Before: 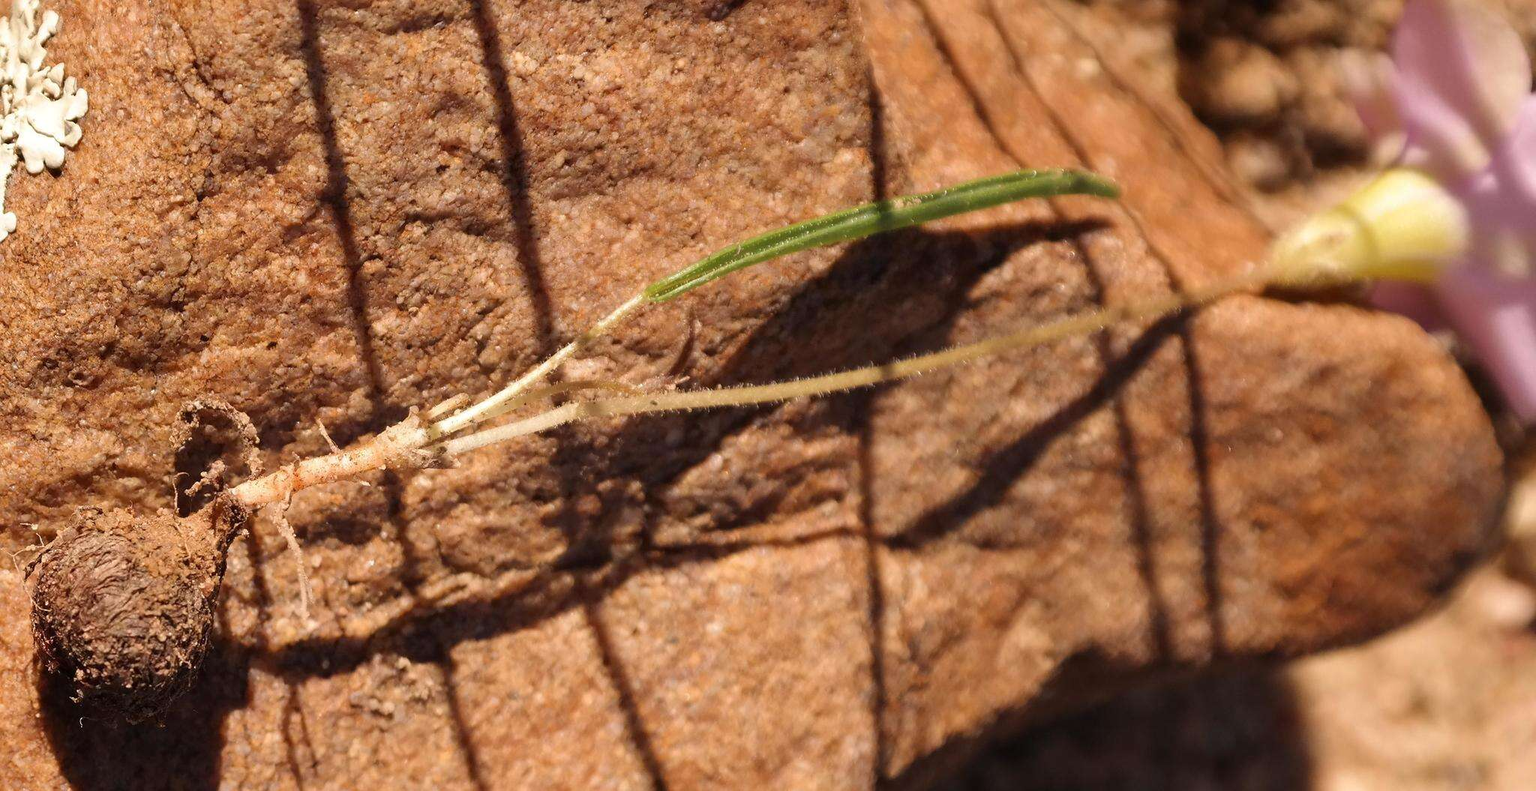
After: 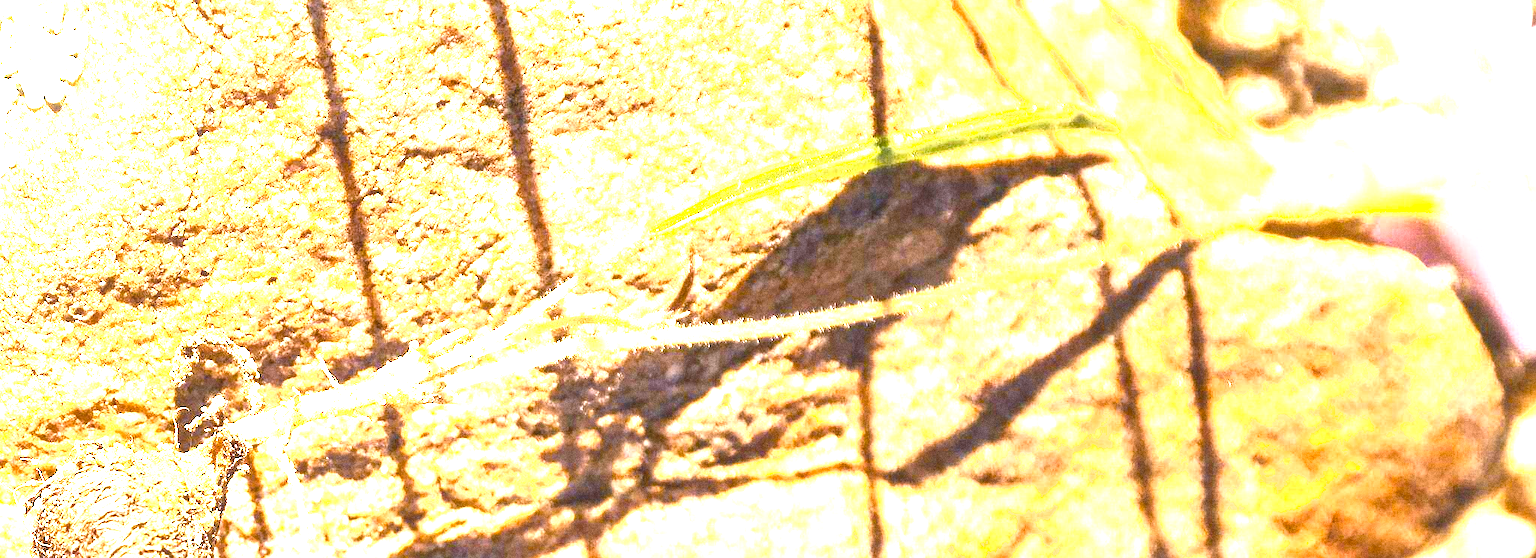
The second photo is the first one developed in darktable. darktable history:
shadows and highlights: shadows 0, highlights 40
color balance rgb: shadows lift › chroma 2%, shadows lift › hue 185.64°, power › luminance 1.48%, highlights gain › chroma 3%, highlights gain › hue 54.51°, global offset › luminance -0.4%, perceptual saturation grading › highlights -18.47%, perceptual saturation grading › mid-tones 6.62%, perceptual saturation grading › shadows 28.22%, perceptual brilliance grading › highlights 15.68%, perceptual brilliance grading › shadows -14.29%, global vibrance 25.96%, contrast 6.45%
crop and rotate: top 8.293%, bottom 20.996%
white balance: red 0.931, blue 1.11
grain: coarseness 0.09 ISO, strength 40%
local contrast: on, module defaults
exposure: black level correction 0, exposure 2.088 EV, compensate exposure bias true, compensate highlight preservation false
color contrast: green-magenta contrast 0.85, blue-yellow contrast 1.25, unbound 0
